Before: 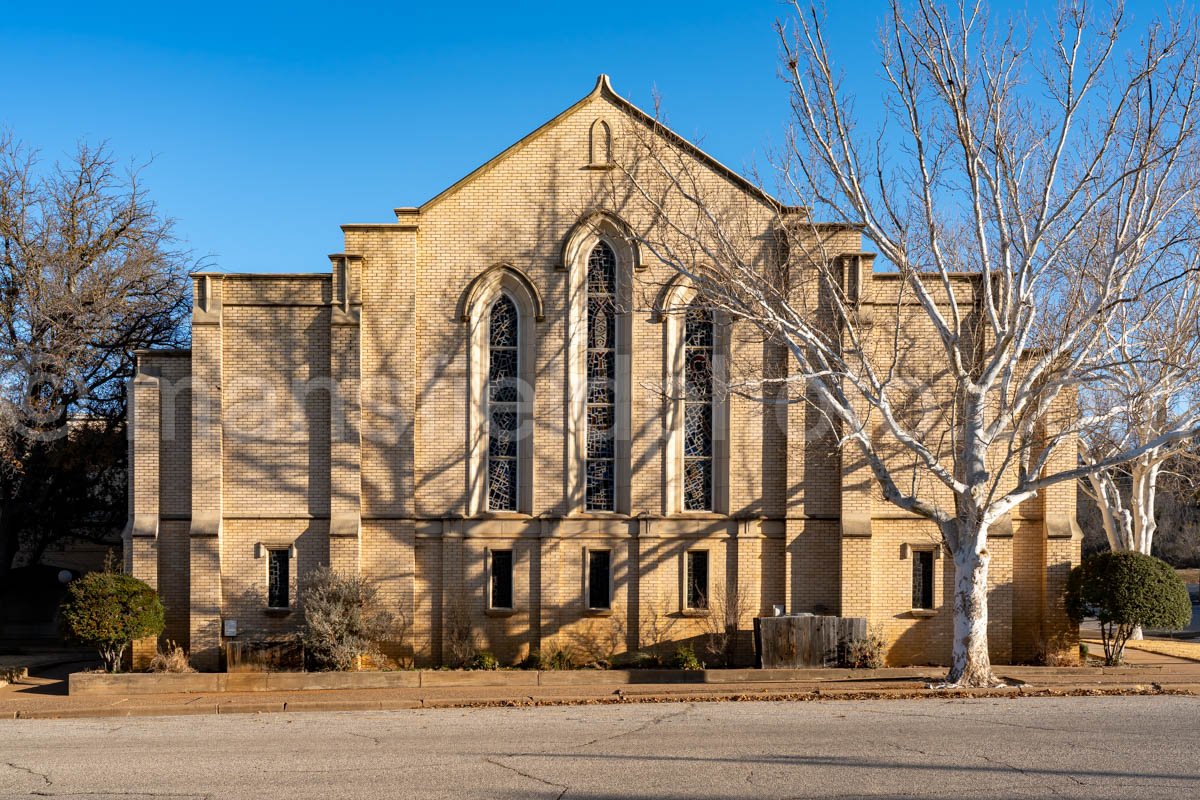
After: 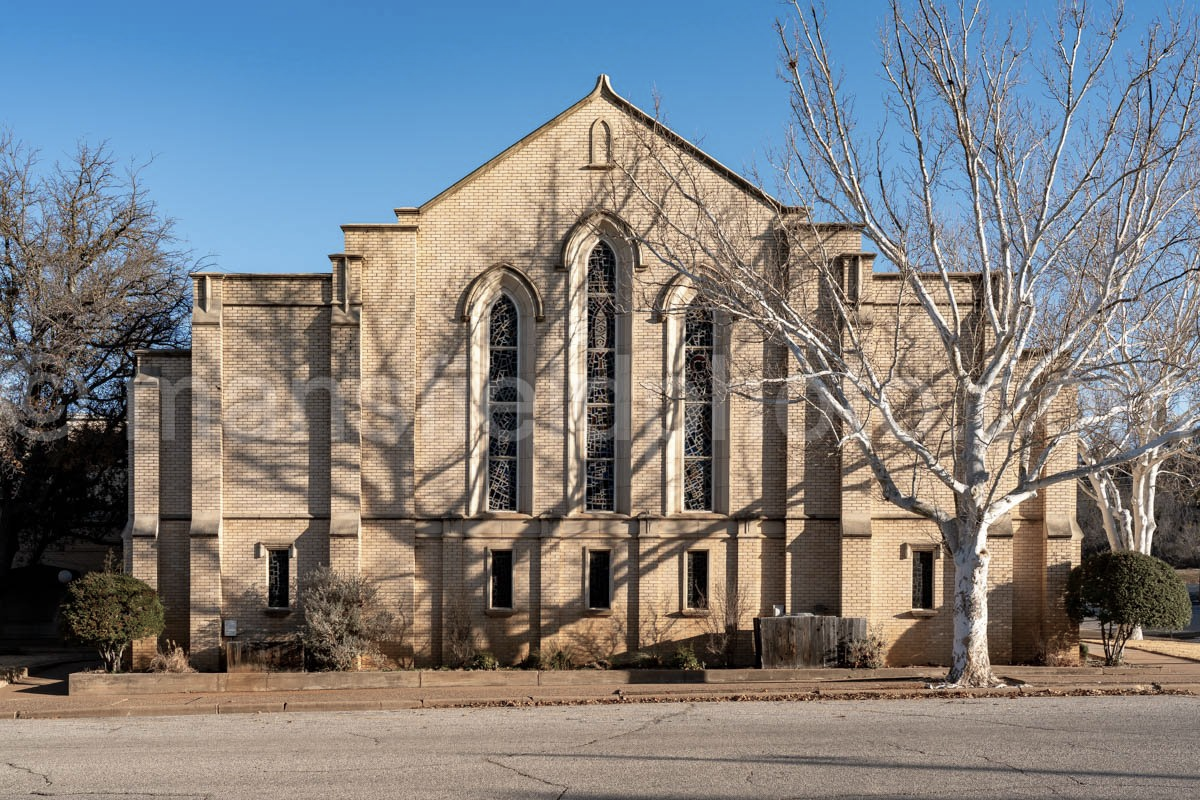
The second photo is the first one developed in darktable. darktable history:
color balance: input saturation 100.43%, contrast fulcrum 14.22%, output saturation 70.41%
